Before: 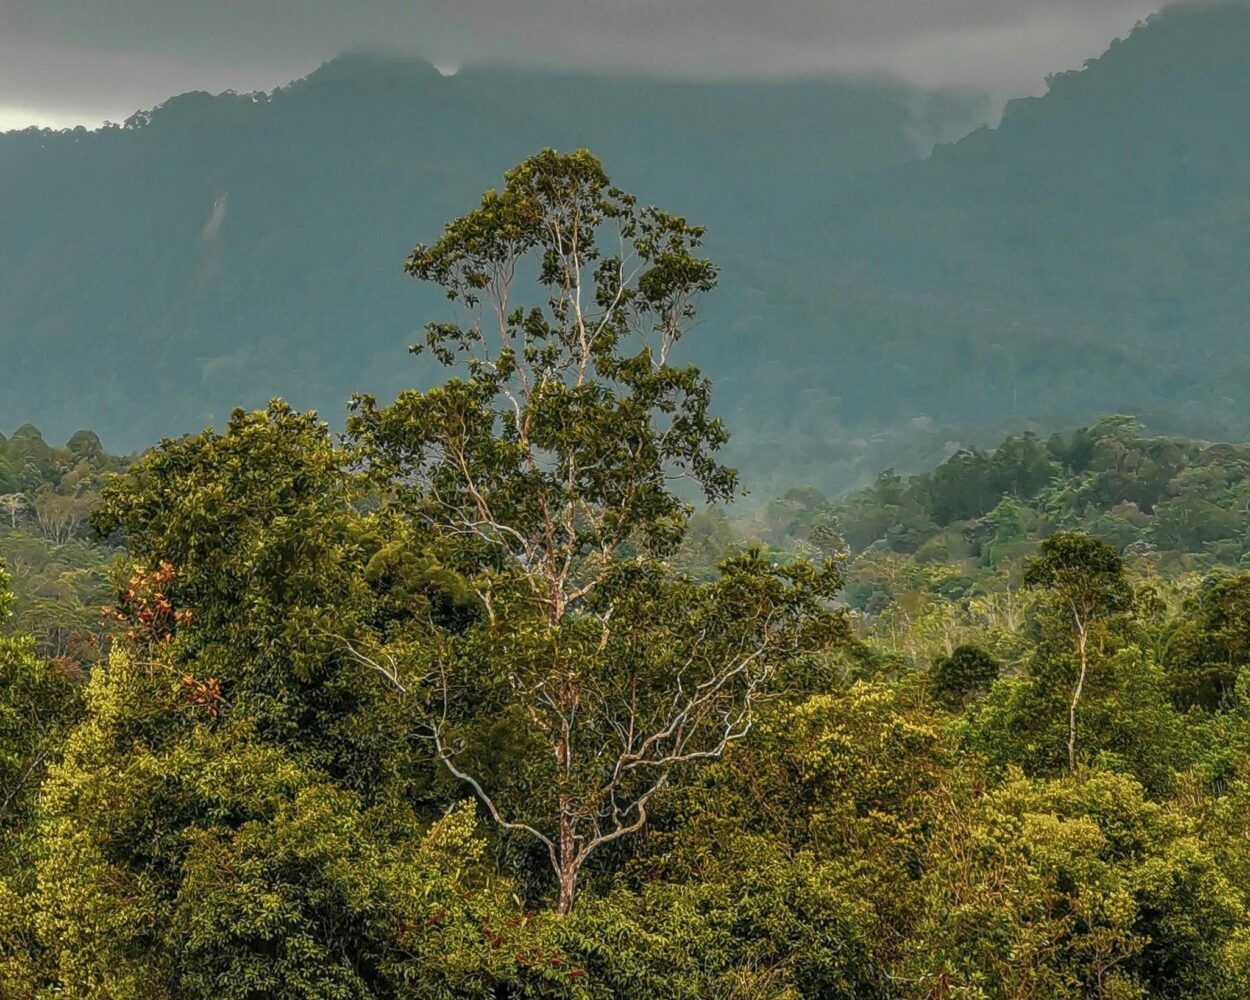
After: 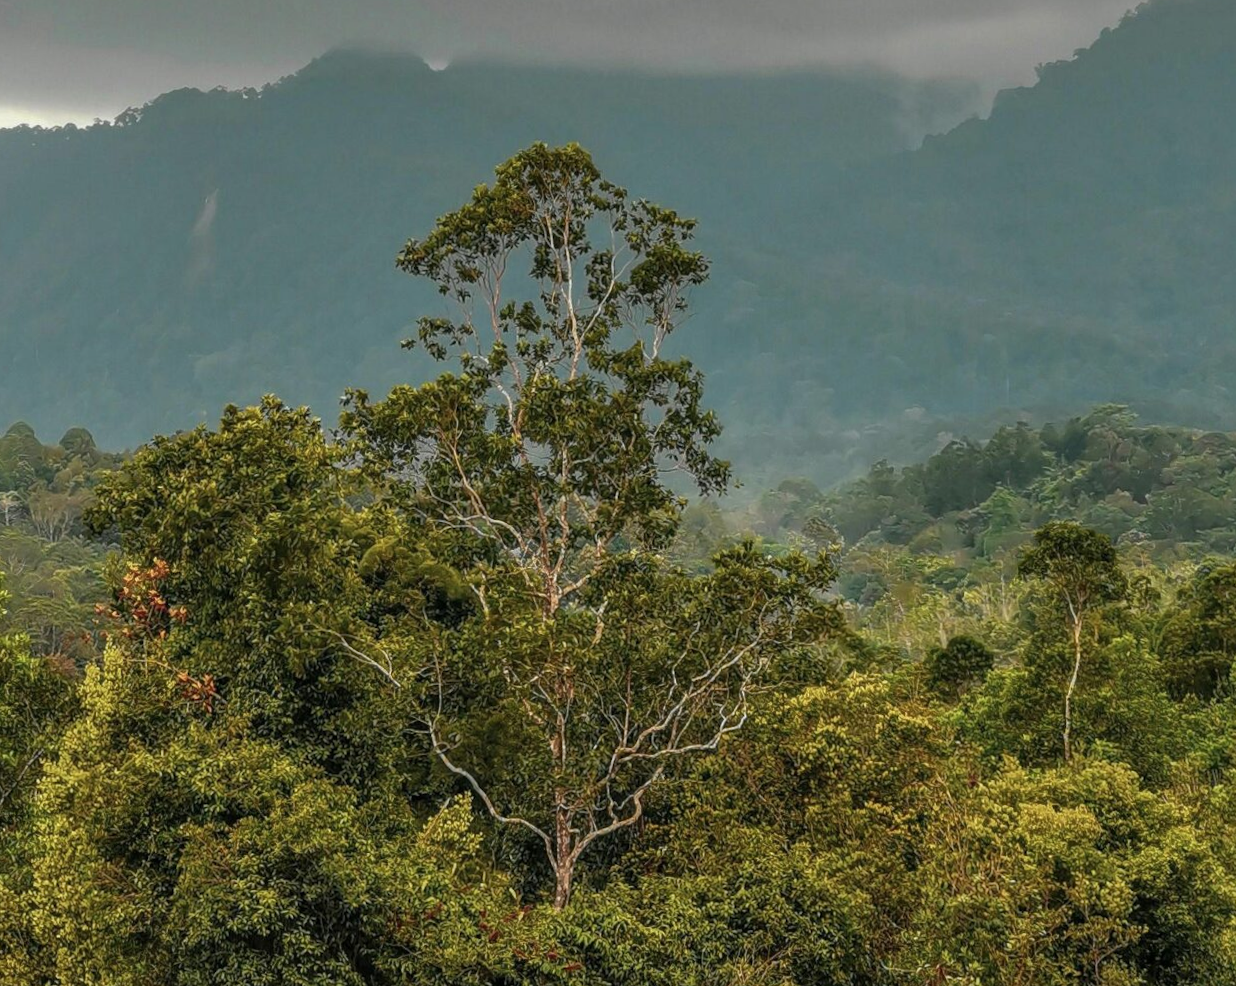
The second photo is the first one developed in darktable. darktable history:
rotate and perspective: rotation -0.45°, automatic cropping original format, crop left 0.008, crop right 0.992, crop top 0.012, crop bottom 0.988
contrast brightness saturation: saturation -0.05
